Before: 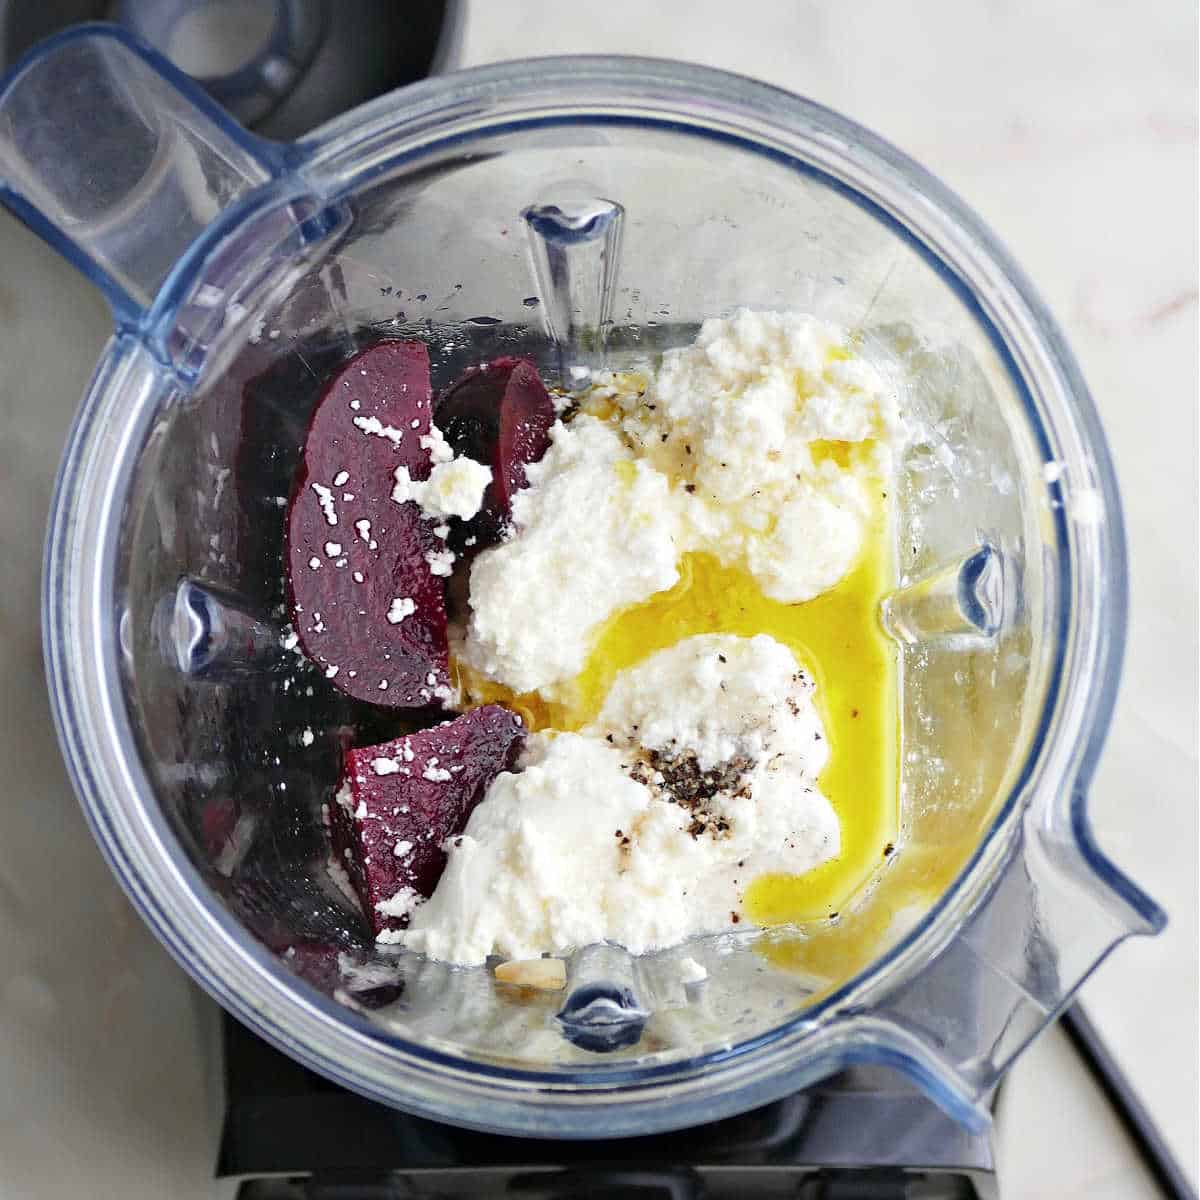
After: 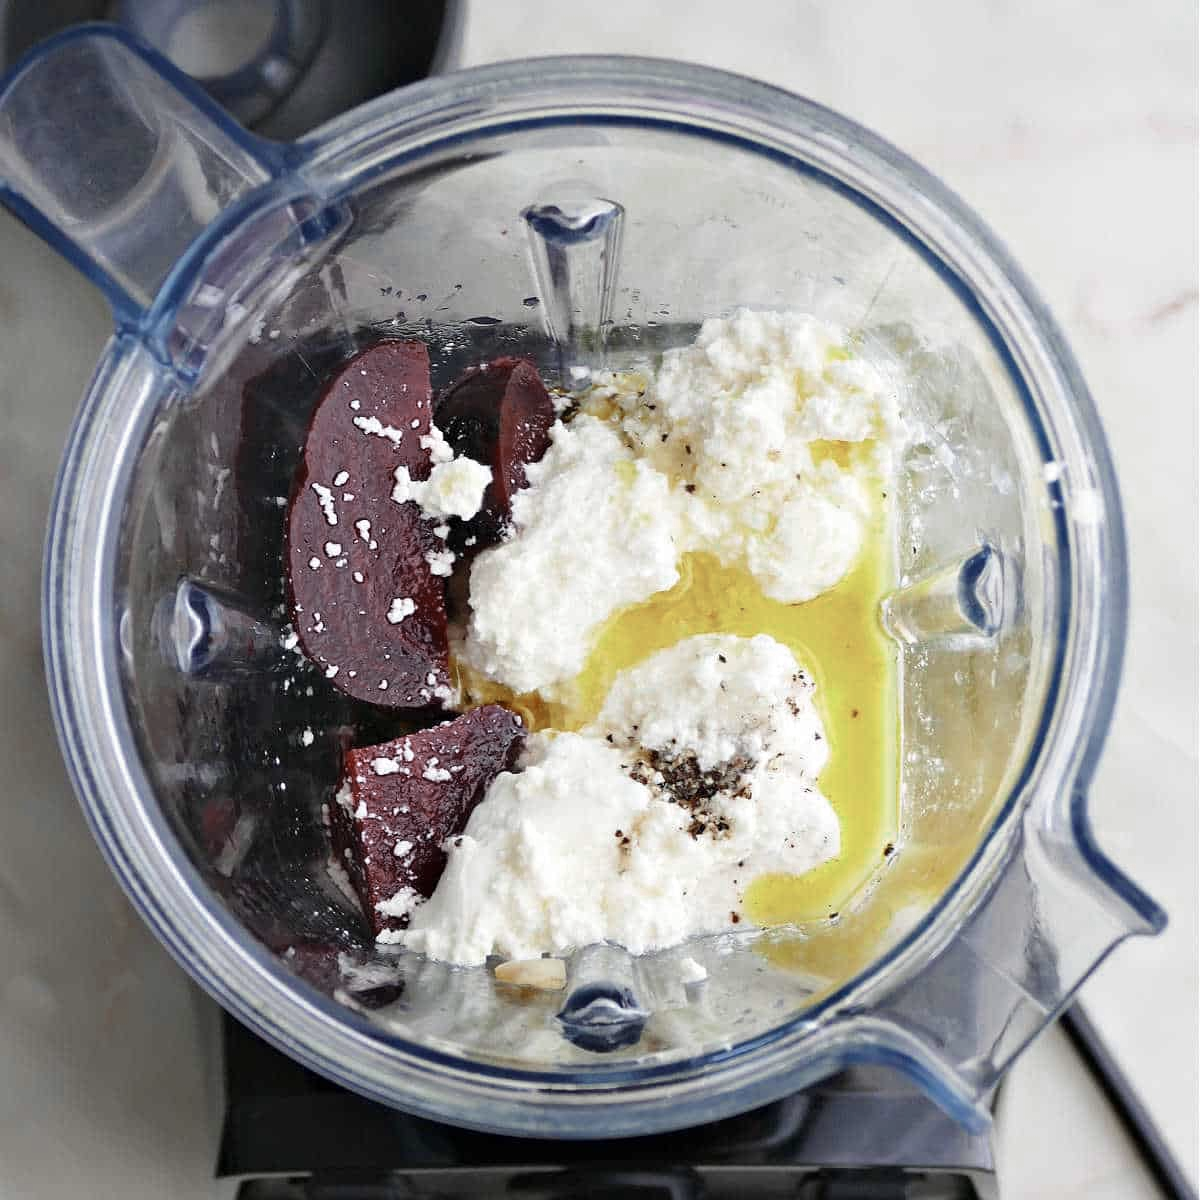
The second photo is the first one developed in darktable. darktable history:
color zones: curves: ch0 [(0, 0.5) (0.125, 0.4) (0.25, 0.5) (0.375, 0.4) (0.5, 0.4) (0.625, 0.35) (0.75, 0.35) (0.875, 0.5)]; ch1 [(0, 0.35) (0.125, 0.45) (0.25, 0.35) (0.375, 0.35) (0.5, 0.35) (0.625, 0.35) (0.75, 0.45) (0.875, 0.35)]; ch2 [(0, 0.6) (0.125, 0.5) (0.25, 0.5) (0.375, 0.6) (0.5, 0.6) (0.625, 0.5) (0.75, 0.5) (0.875, 0.5)]
